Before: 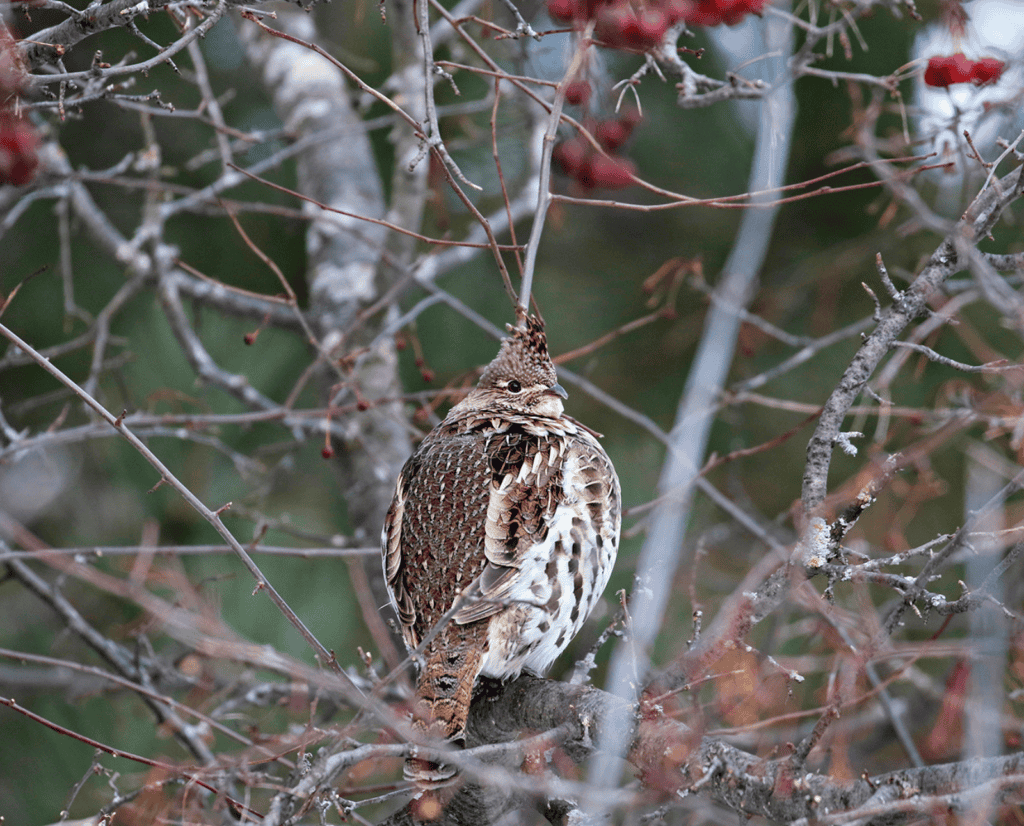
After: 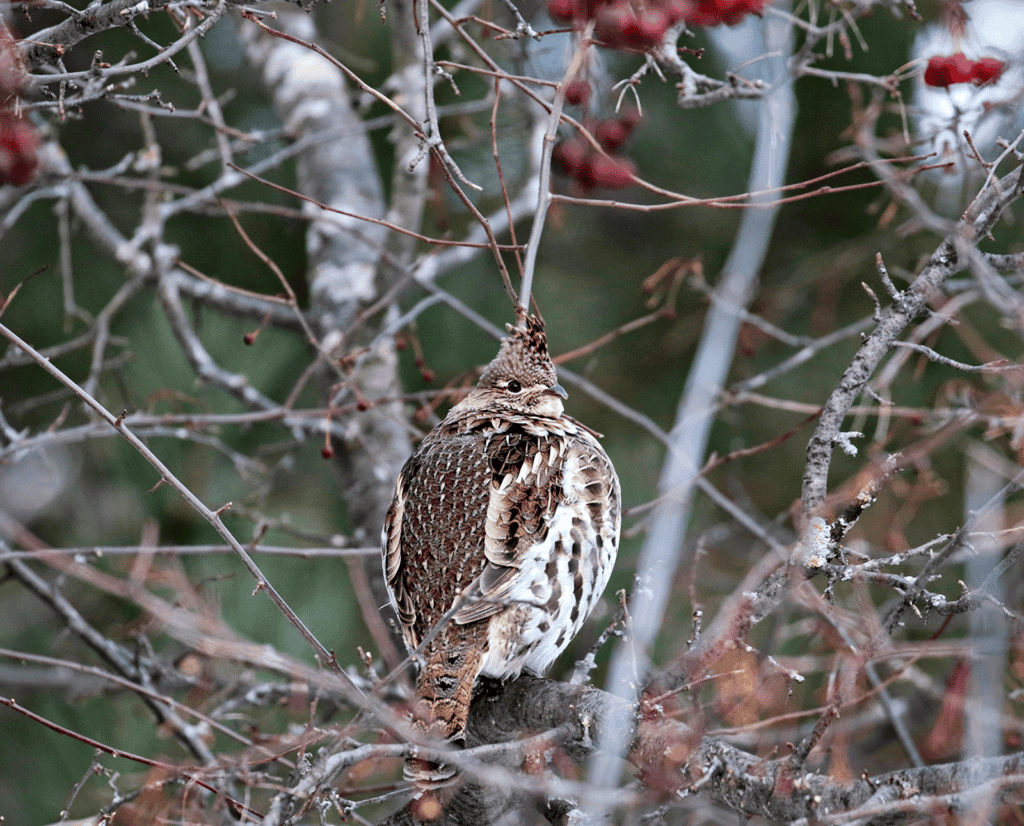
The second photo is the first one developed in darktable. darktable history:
local contrast: mode bilateral grid, contrast 20, coarseness 50, detail 148%, midtone range 0.2
exposure: compensate highlight preservation false
